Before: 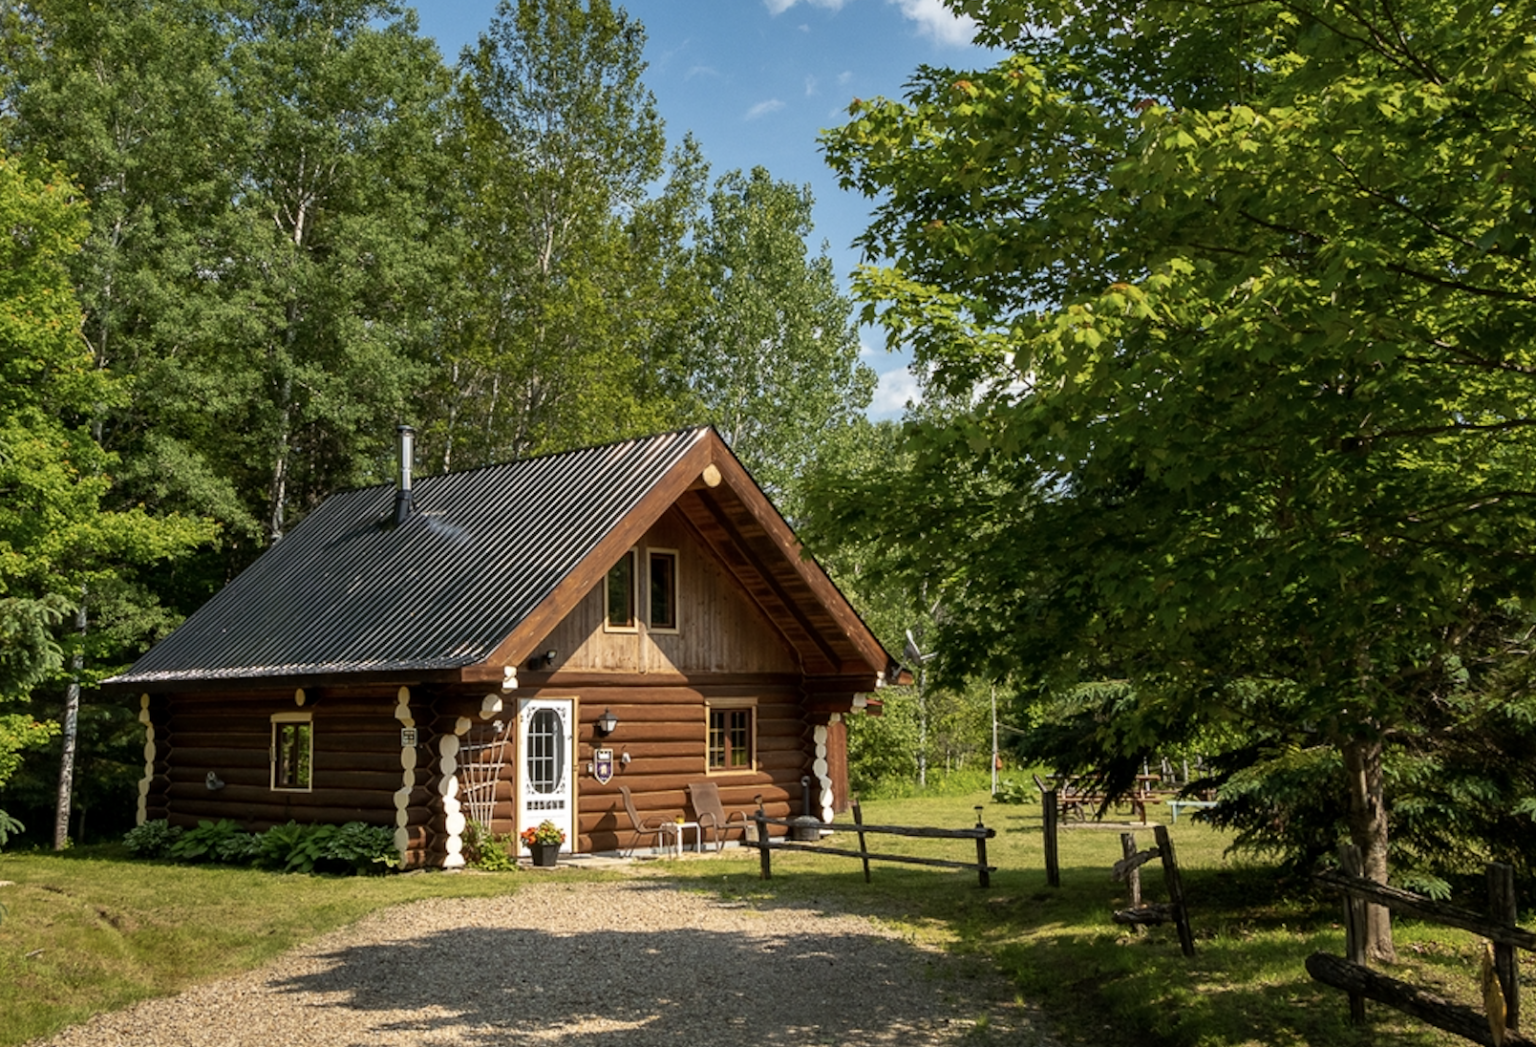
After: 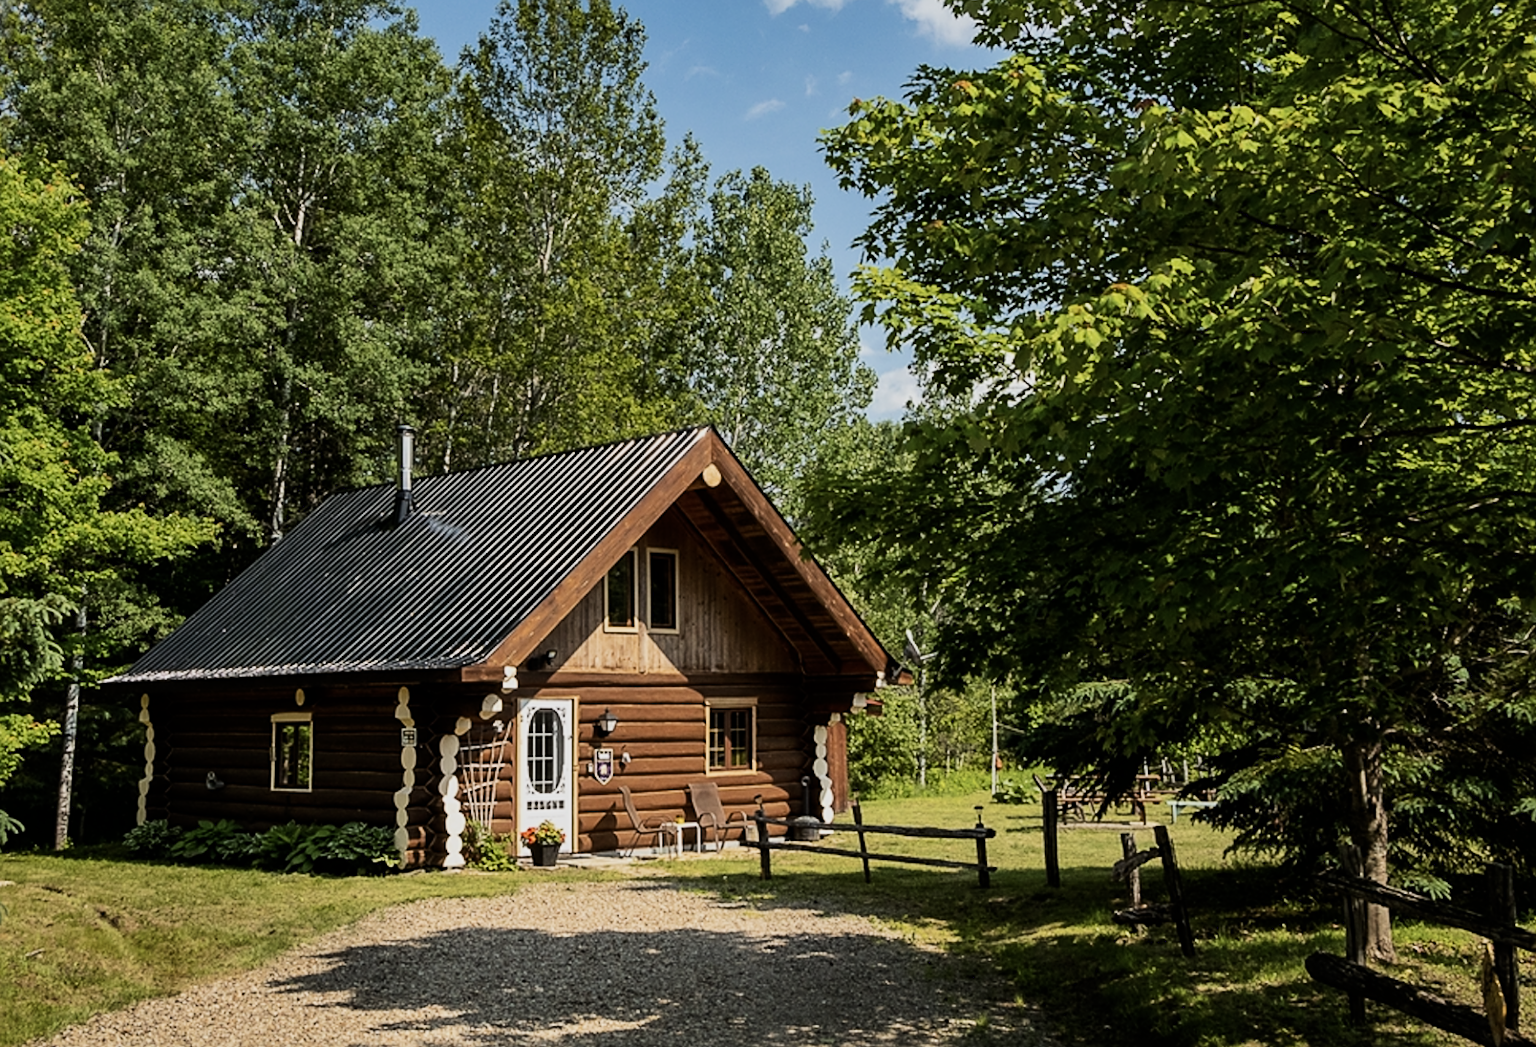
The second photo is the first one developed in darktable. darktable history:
filmic rgb: black relative exposure -7.5 EV, white relative exposure 5 EV, hardness 3.31, contrast 1.3, contrast in shadows safe
sharpen: on, module defaults
